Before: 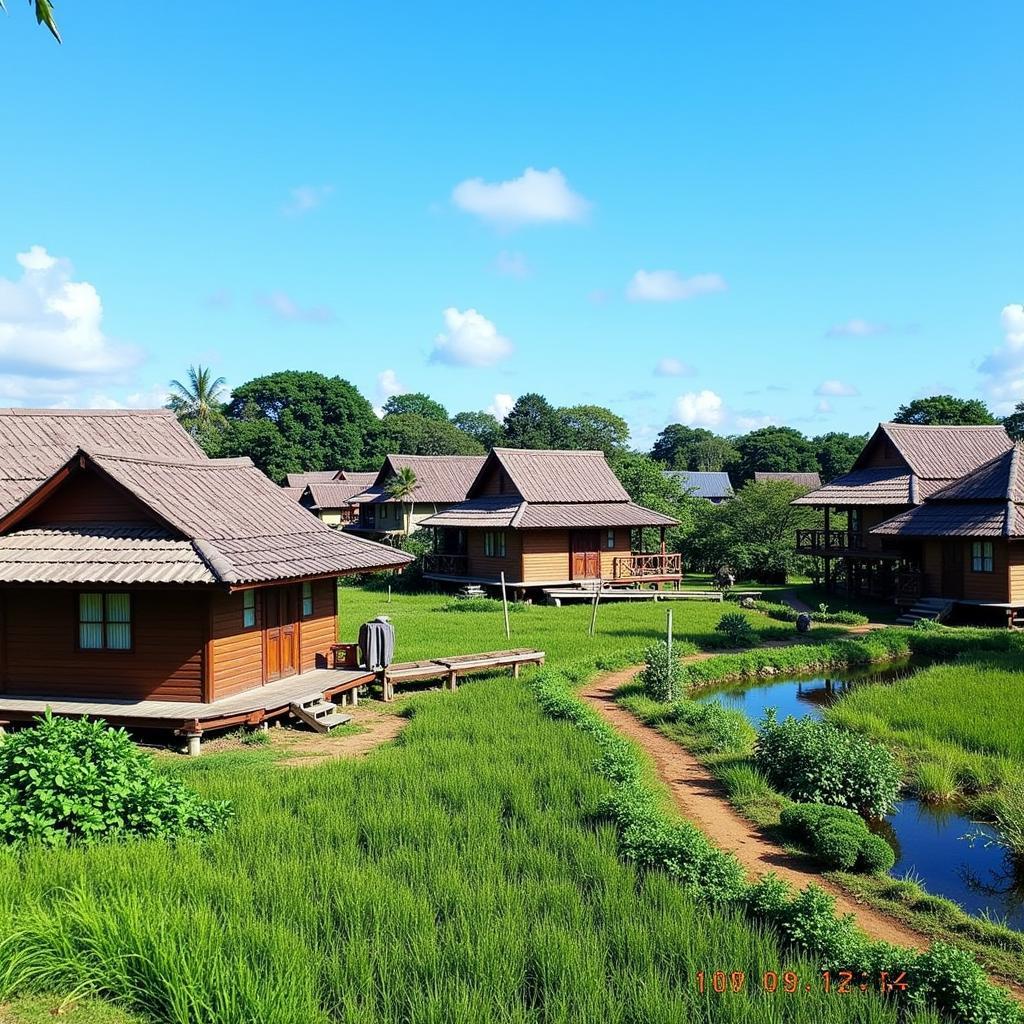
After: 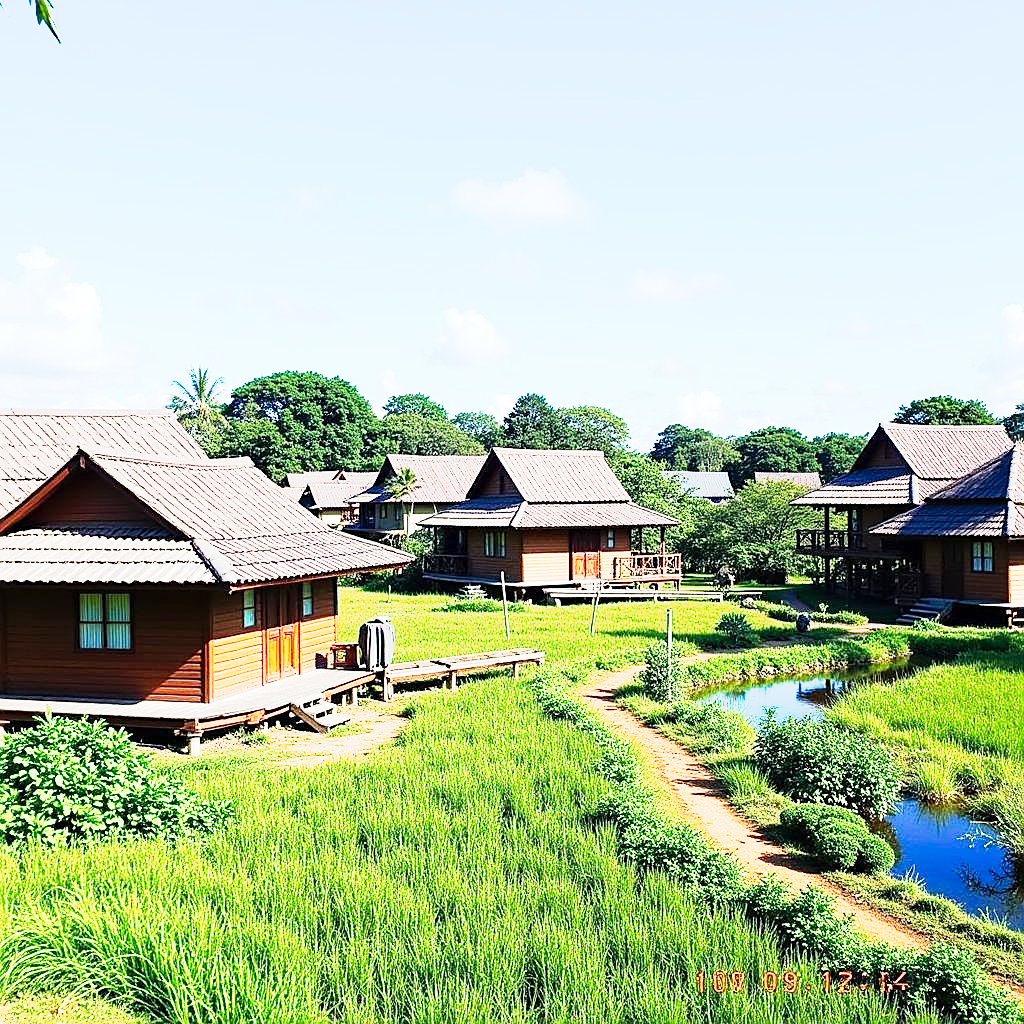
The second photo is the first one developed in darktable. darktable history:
exposure: black level correction 0, compensate exposure bias true, compensate highlight preservation false
tone curve: curves: ch0 [(0, 0) (0.003, 0.005) (0.011, 0.018) (0.025, 0.041) (0.044, 0.072) (0.069, 0.113) (0.1, 0.163) (0.136, 0.221) (0.177, 0.289) (0.224, 0.366) (0.277, 0.452) (0.335, 0.546) (0.399, 0.65) (0.468, 0.763) (0.543, 0.885) (0.623, 0.93) (0.709, 0.946) (0.801, 0.963) (0.898, 0.981) (1, 1)], preserve colors none
sharpen: on, module defaults
